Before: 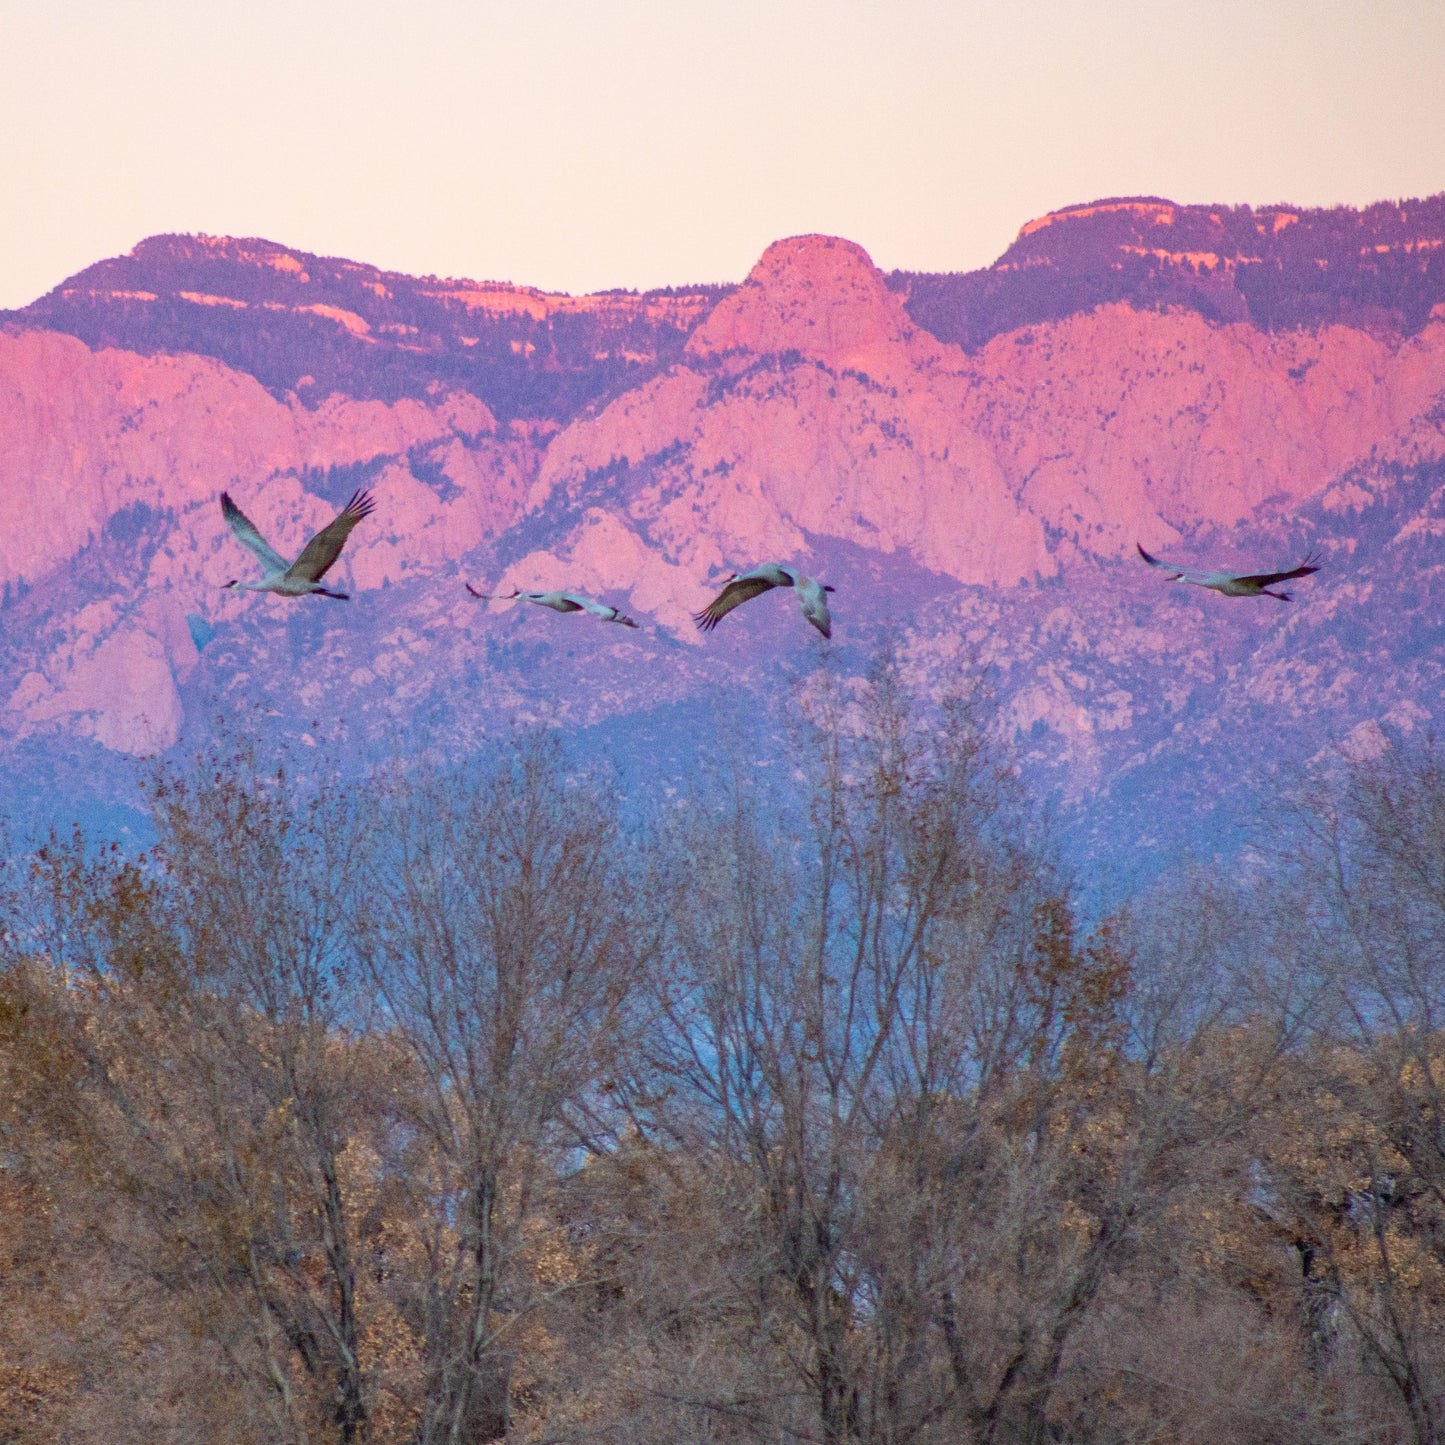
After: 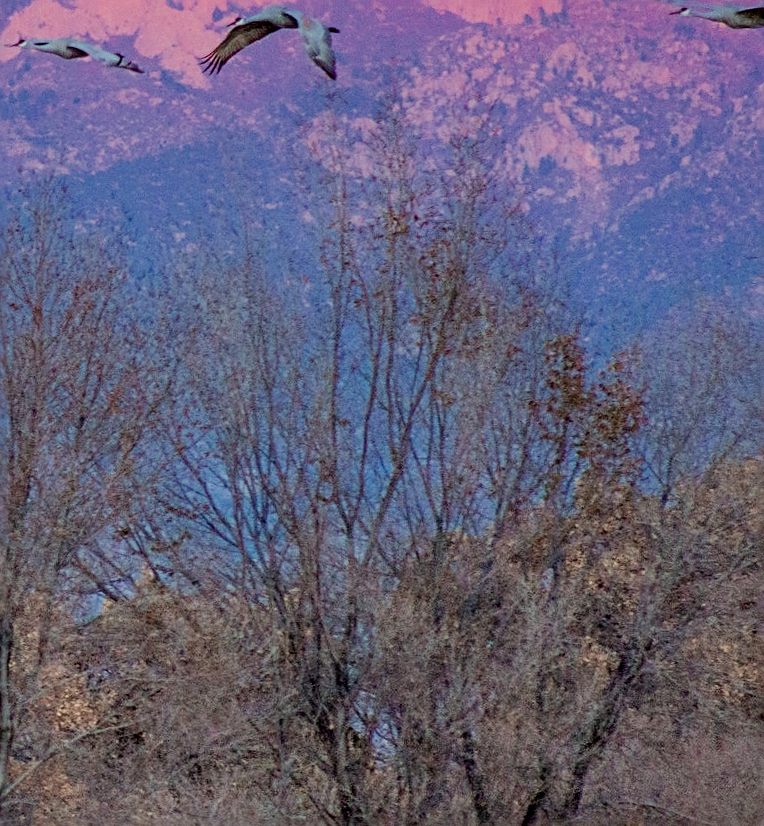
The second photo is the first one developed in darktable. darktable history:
shadows and highlights: shadows 37.27, highlights -28.18, soften with gaussian
exposure: black level correction 0.009, compensate highlight preservation false
sharpen: radius 2.531, amount 0.628
crop: left 34.479%, top 38.822%, right 13.718%, bottom 5.172%
rotate and perspective: rotation -1.24°, automatic cropping off
filmic rgb: black relative exposure -7.65 EV, white relative exposure 4.56 EV, hardness 3.61
color zones: curves: ch0 [(0, 0.473) (0.001, 0.473) (0.226, 0.548) (0.4, 0.589) (0.525, 0.54) (0.728, 0.403) (0.999, 0.473) (1, 0.473)]; ch1 [(0, 0.619) (0.001, 0.619) (0.234, 0.388) (0.4, 0.372) (0.528, 0.422) (0.732, 0.53) (0.999, 0.619) (1, 0.619)]; ch2 [(0, 0.547) (0.001, 0.547) (0.226, 0.45) (0.4, 0.525) (0.525, 0.585) (0.8, 0.511) (0.999, 0.547) (1, 0.547)]
